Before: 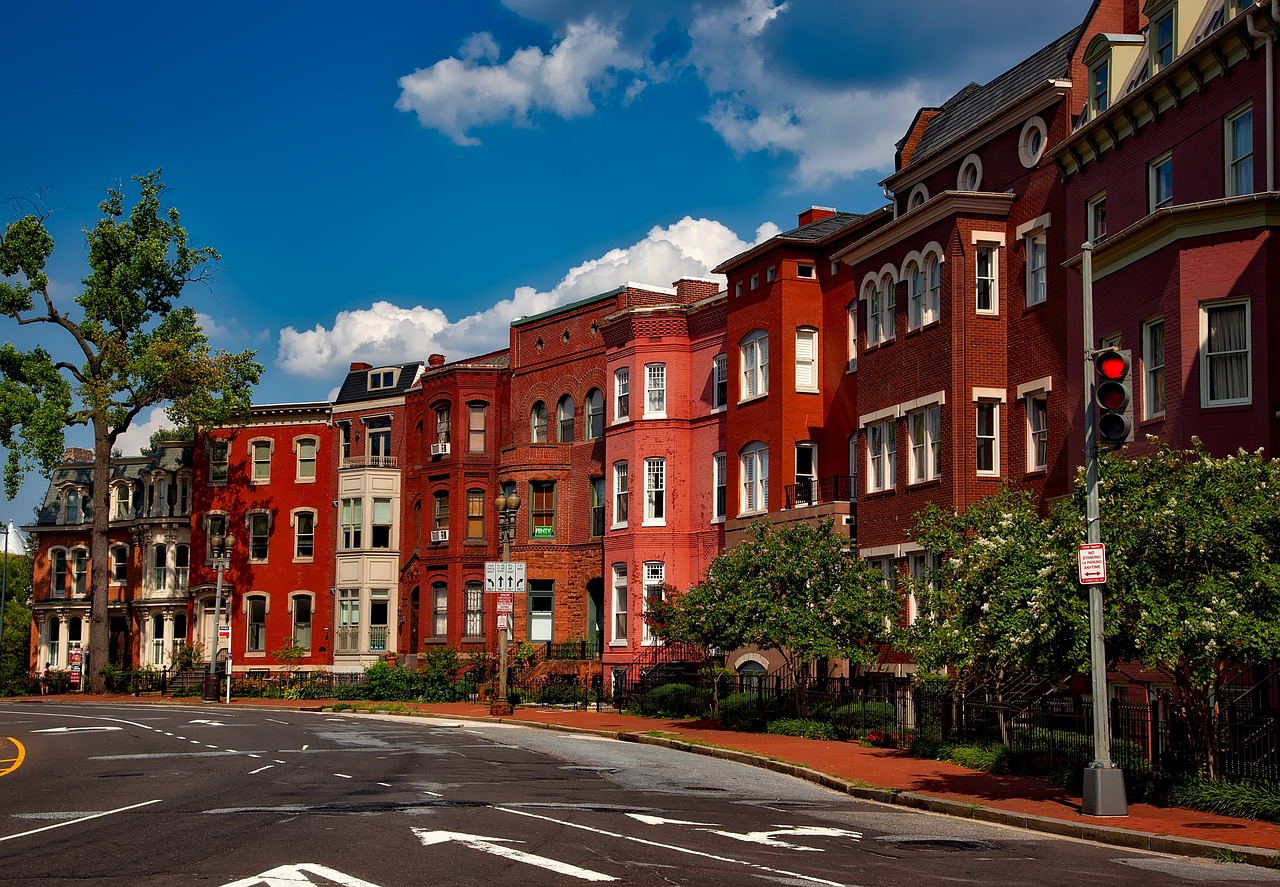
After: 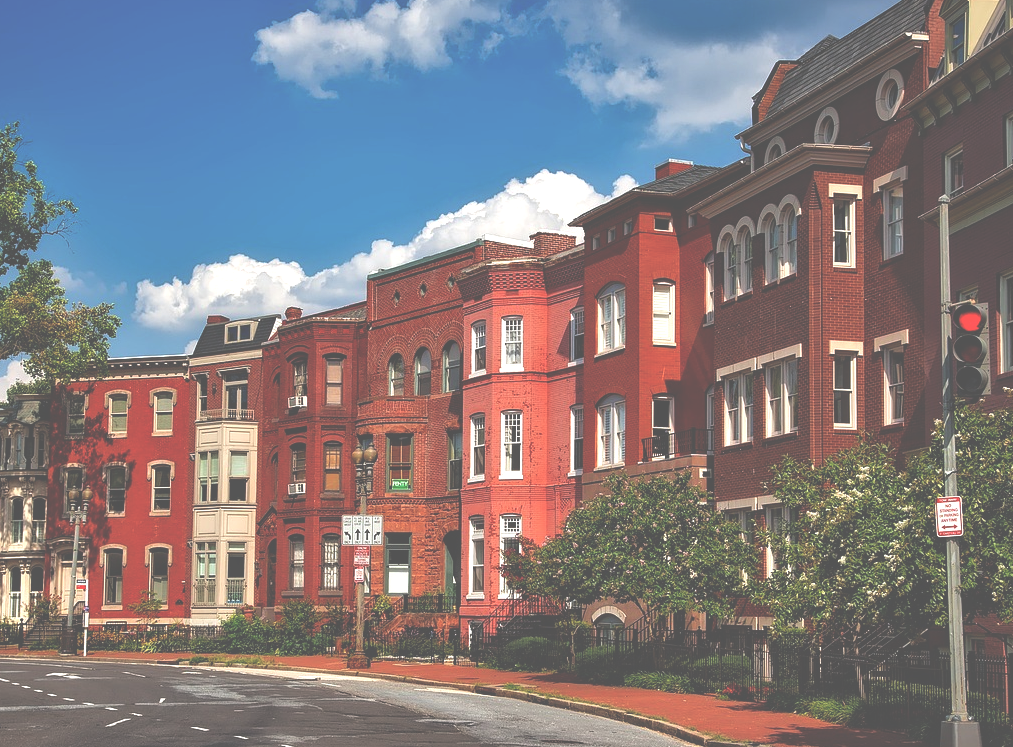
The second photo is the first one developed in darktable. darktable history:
local contrast: highlights 100%, shadows 100%, detail 120%, midtone range 0.2
exposure: black level correction -0.071, exposure 0.5 EV, compensate highlight preservation false
crop: left 11.225%, top 5.381%, right 9.565%, bottom 10.314%
